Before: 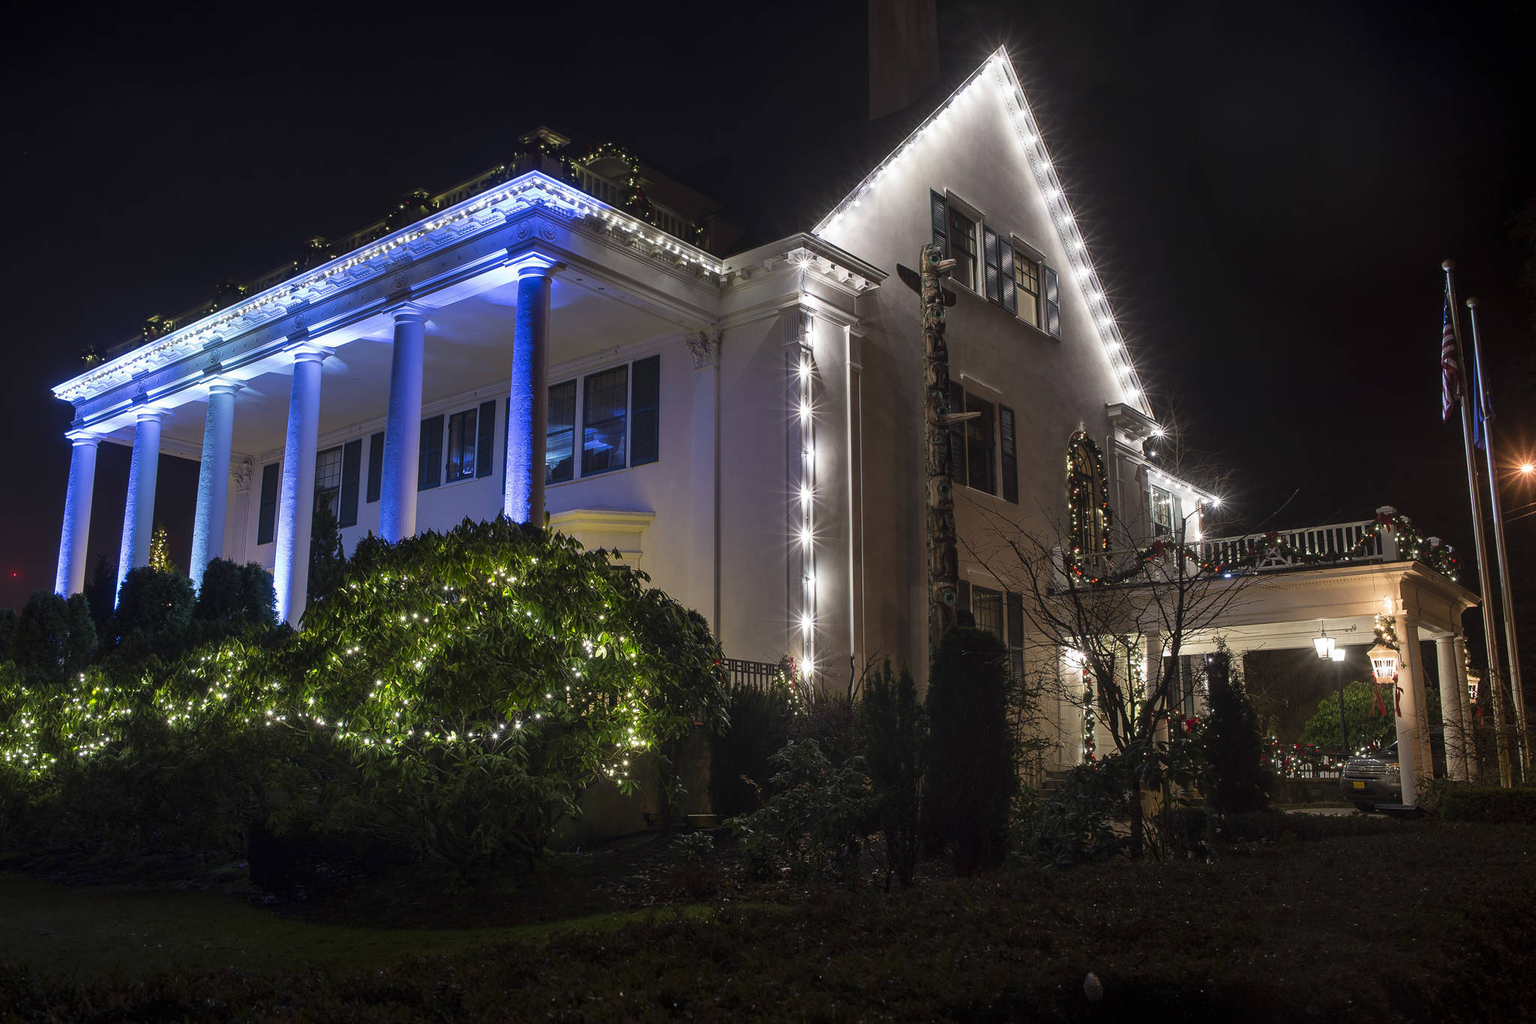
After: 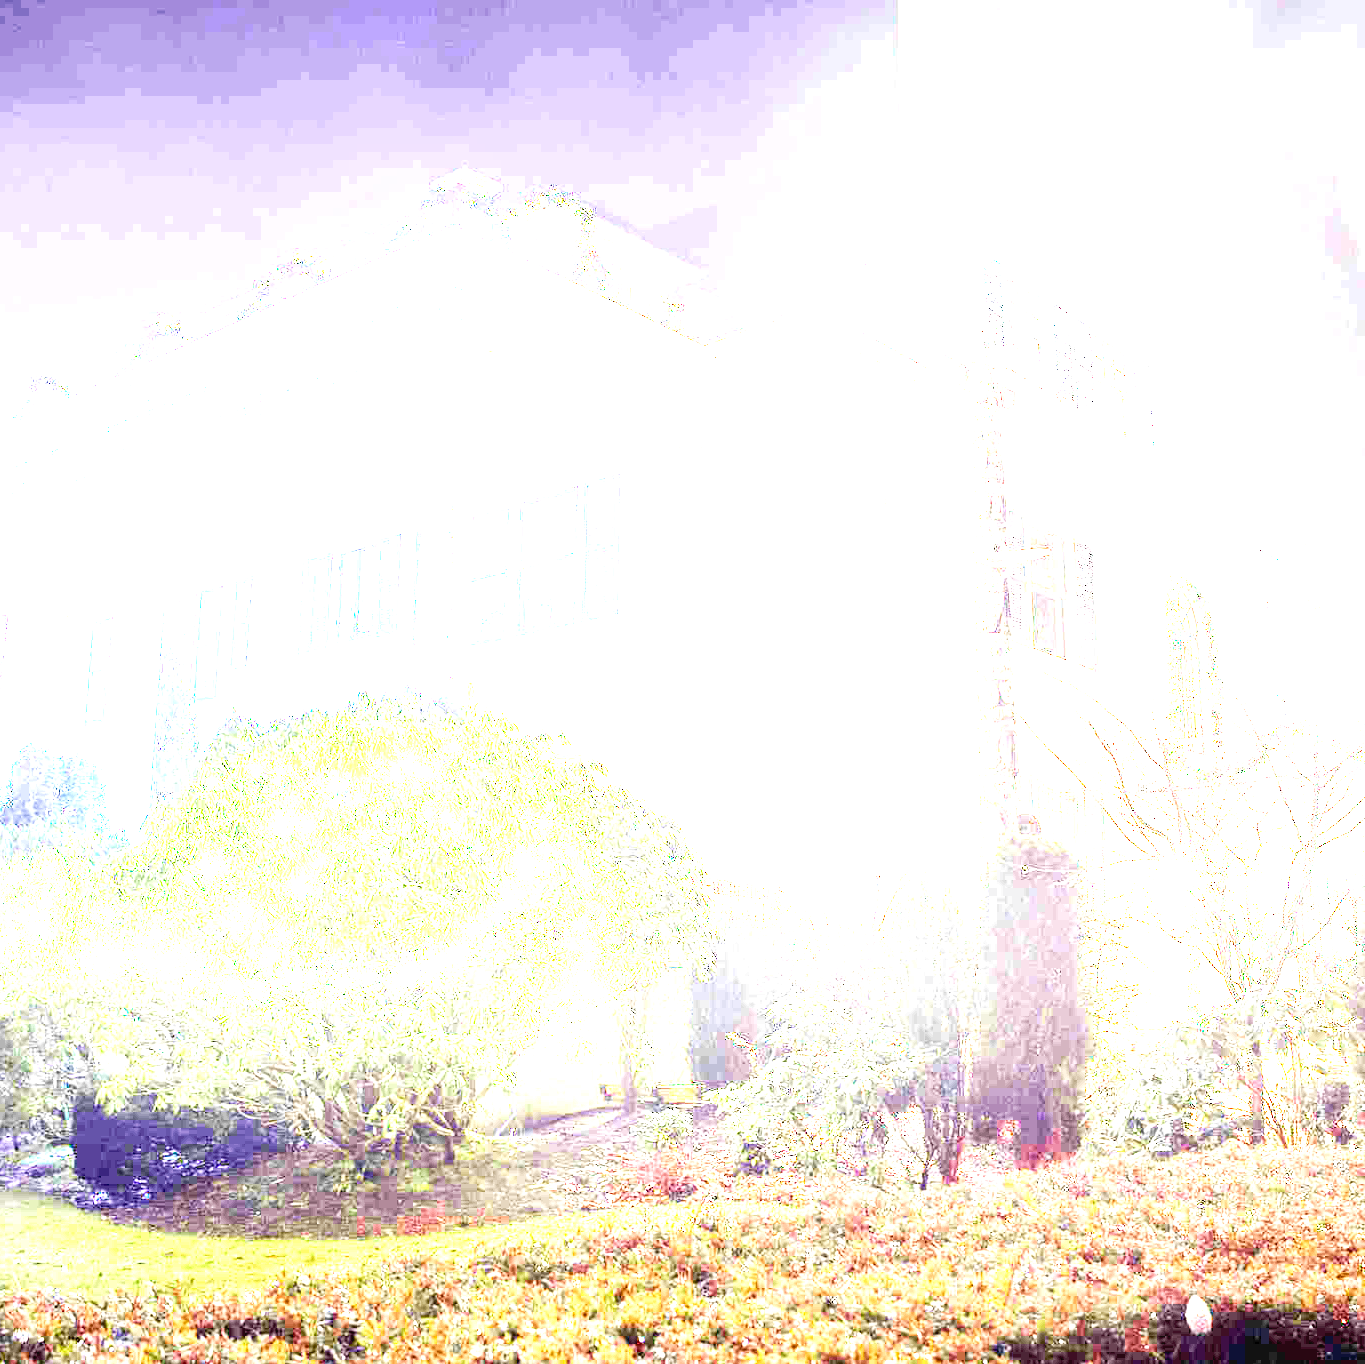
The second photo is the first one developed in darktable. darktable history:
crop and rotate: left 12.673%, right 20.66%
exposure: exposure 8 EV, compensate highlight preservation false
tone curve: curves: ch0 [(0, 0) (0.003, 0.032) (0.011, 0.033) (0.025, 0.036) (0.044, 0.046) (0.069, 0.069) (0.1, 0.108) (0.136, 0.157) (0.177, 0.208) (0.224, 0.256) (0.277, 0.313) (0.335, 0.379) (0.399, 0.444) (0.468, 0.514) (0.543, 0.595) (0.623, 0.687) (0.709, 0.772) (0.801, 0.854) (0.898, 0.933) (1, 1)], preserve colors none
